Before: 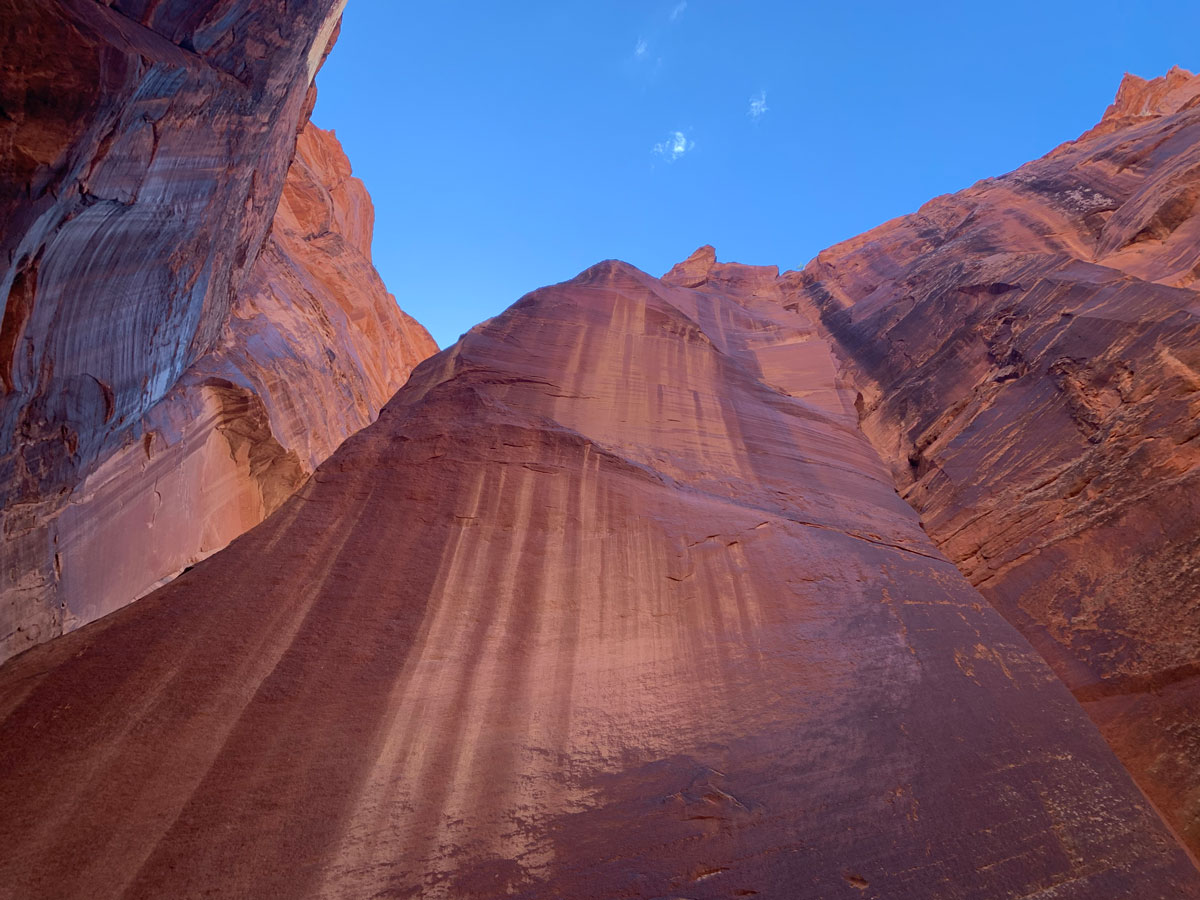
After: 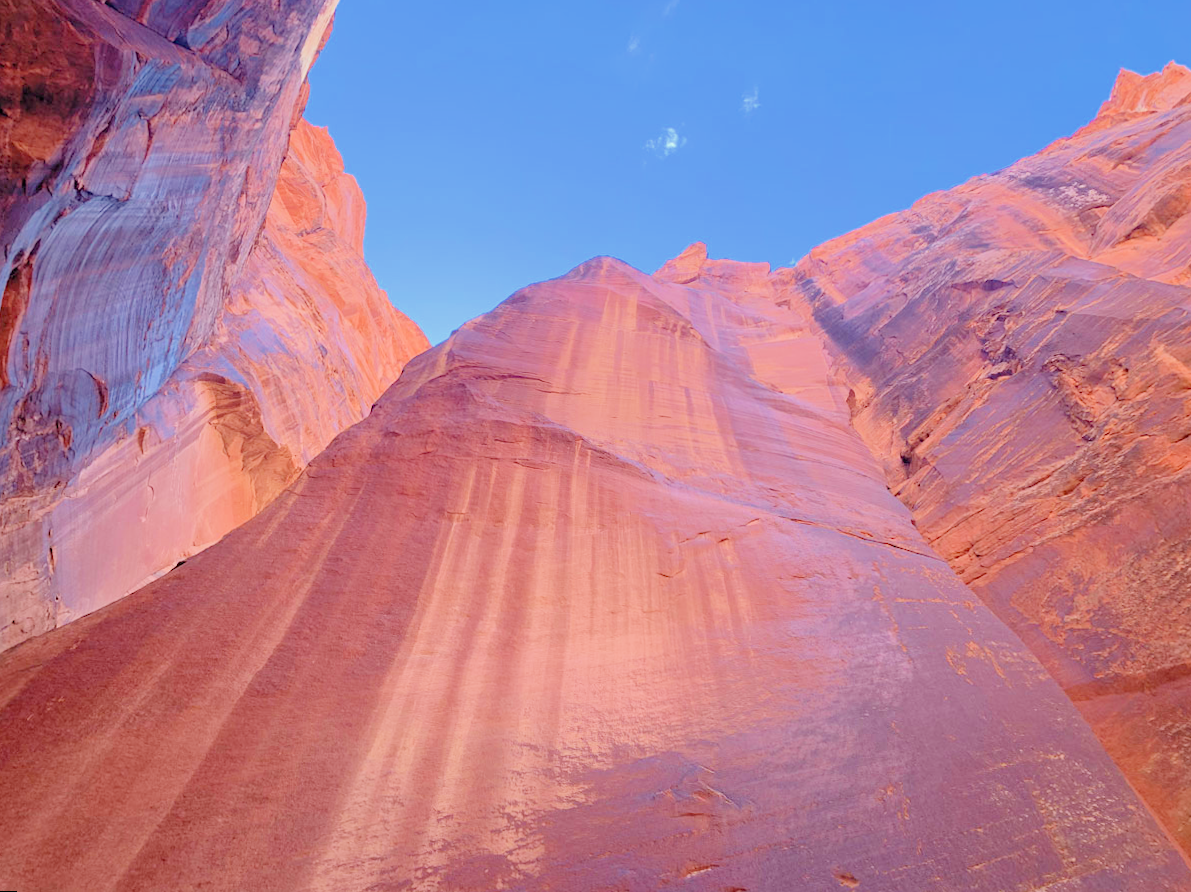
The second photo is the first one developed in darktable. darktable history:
filmic rgb: middle gray luminance 3.44%, black relative exposure -5.92 EV, white relative exposure 6.33 EV, threshold 6 EV, dynamic range scaling 22.4%, target black luminance 0%, hardness 2.33, latitude 45.85%, contrast 0.78, highlights saturation mix 100%, shadows ↔ highlights balance 0.033%, add noise in highlights 0, preserve chrominance max RGB, color science v3 (2019), use custom middle-gray values true, iterations of high-quality reconstruction 0, contrast in highlights soft, enable highlight reconstruction true
rotate and perspective: rotation 0.192°, lens shift (horizontal) -0.015, crop left 0.005, crop right 0.996, crop top 0.006, crop bottom 0.99
